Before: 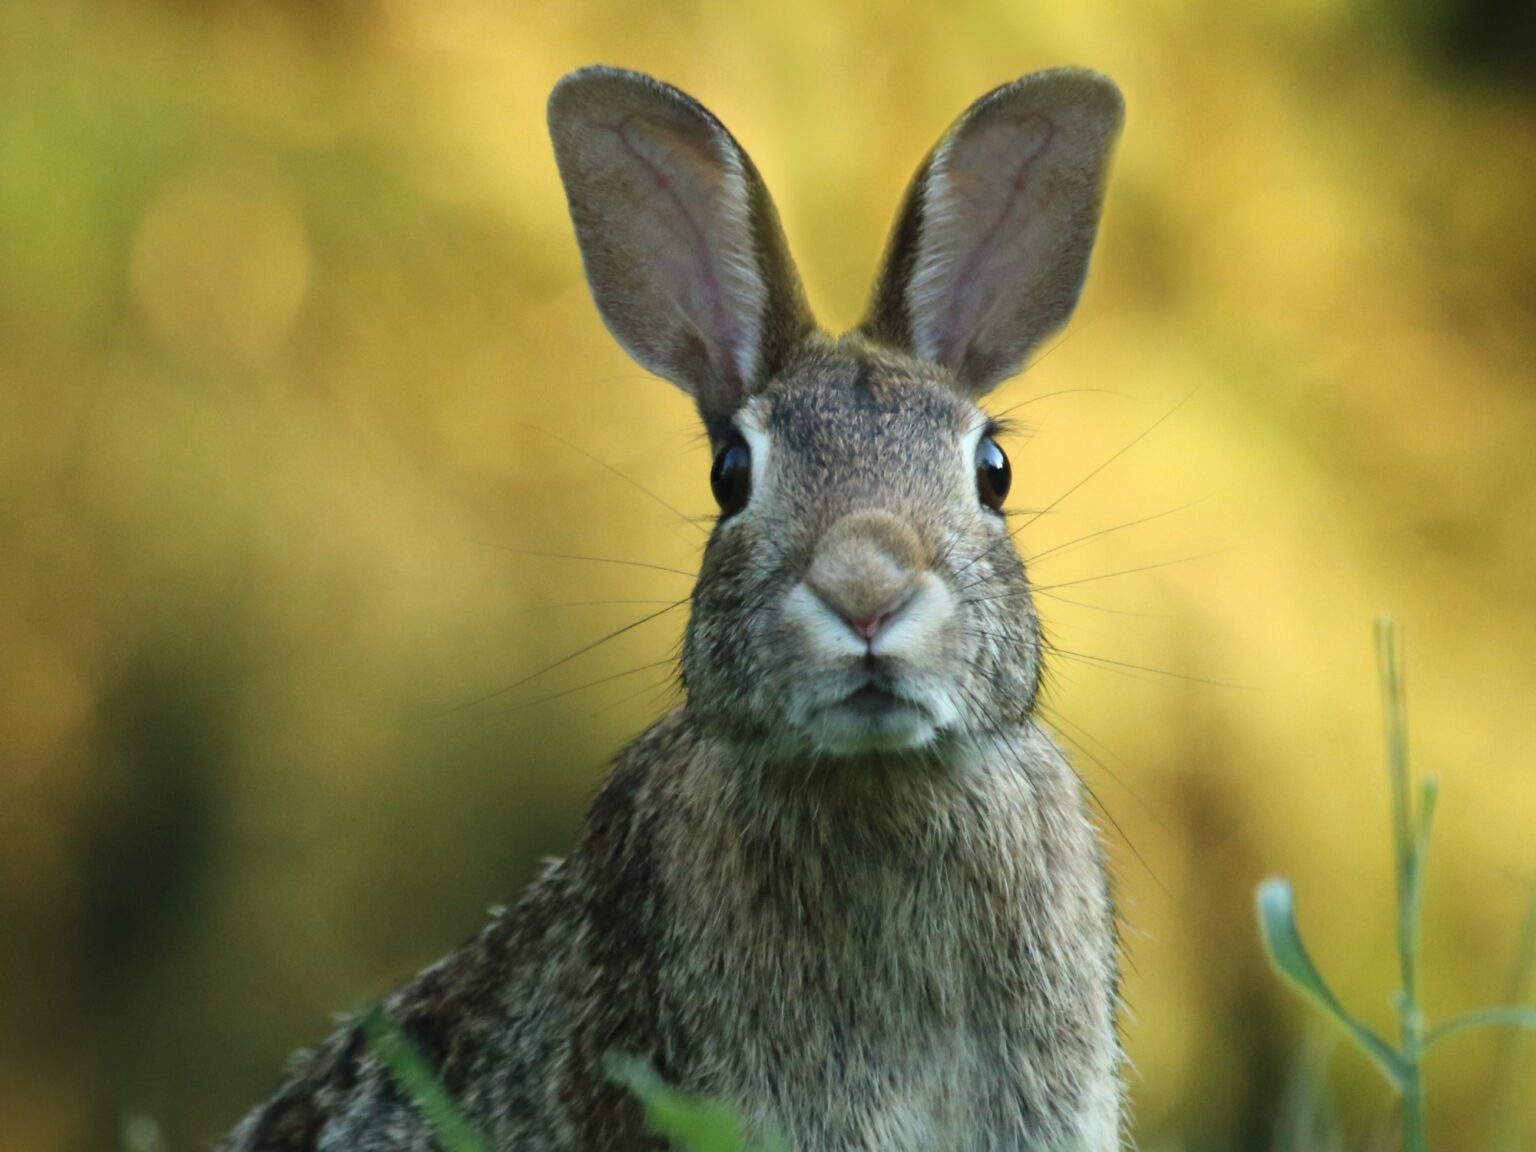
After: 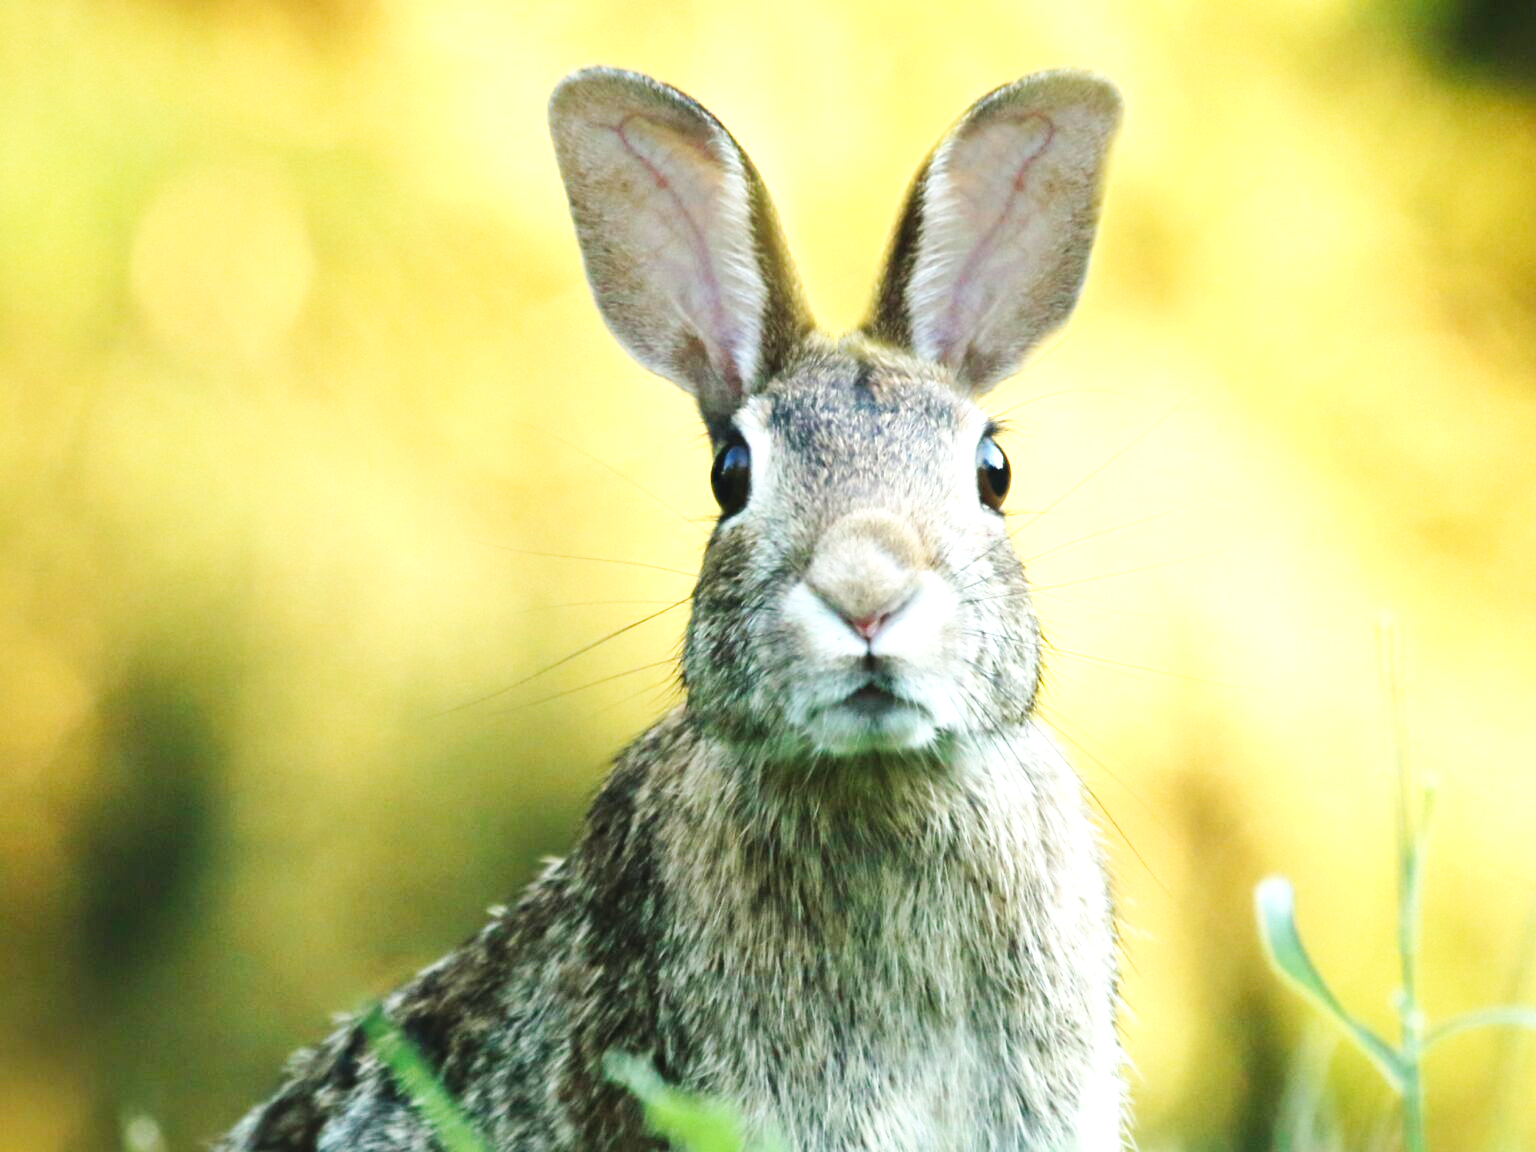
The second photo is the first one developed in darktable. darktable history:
exposure: black level correction 0, exposure 1.3 EV, compensate exposure bias true, compensate highlight preservation false
base curve: curves: ch0 [(0, 0) (0.032, 0.025) (0.121, 0.166) (0.206, 0.329) (0.605, 0.79) (1, 1)], preserve colors none
